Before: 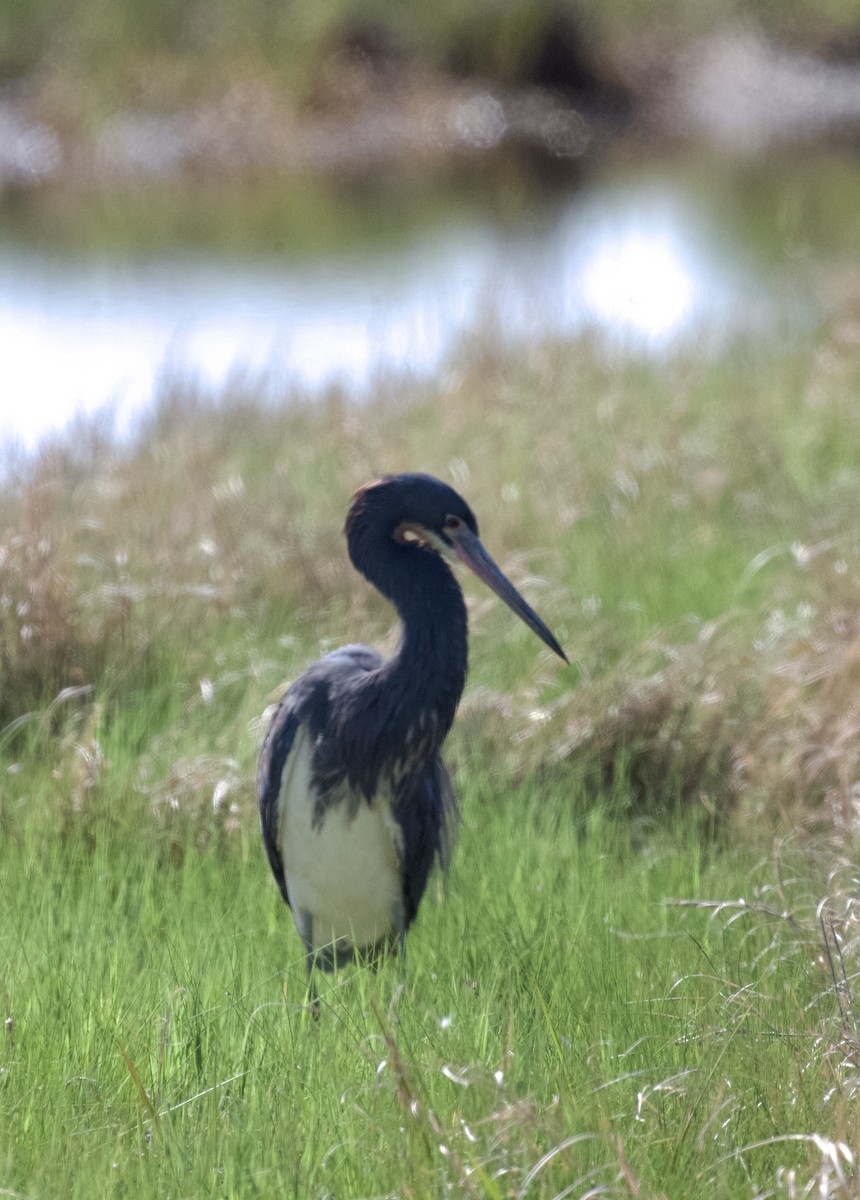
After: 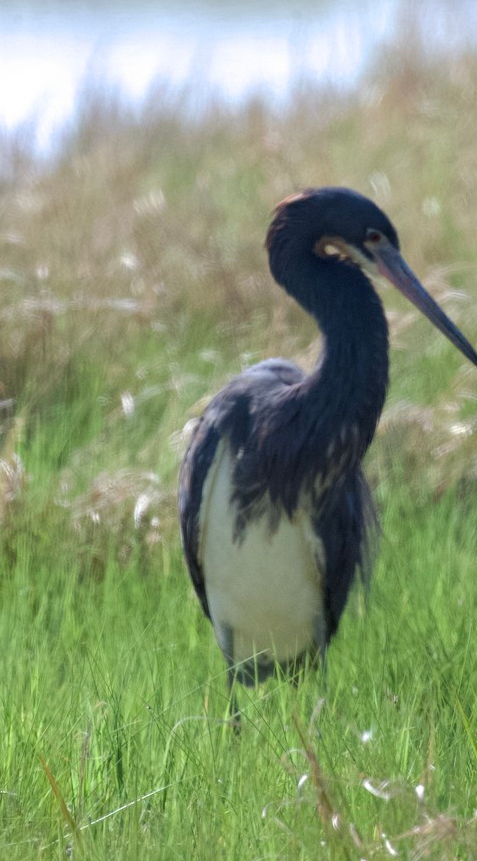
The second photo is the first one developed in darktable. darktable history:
crop: left 9.257%, top 23.914%, right 34.328%, bottom 4.332%
